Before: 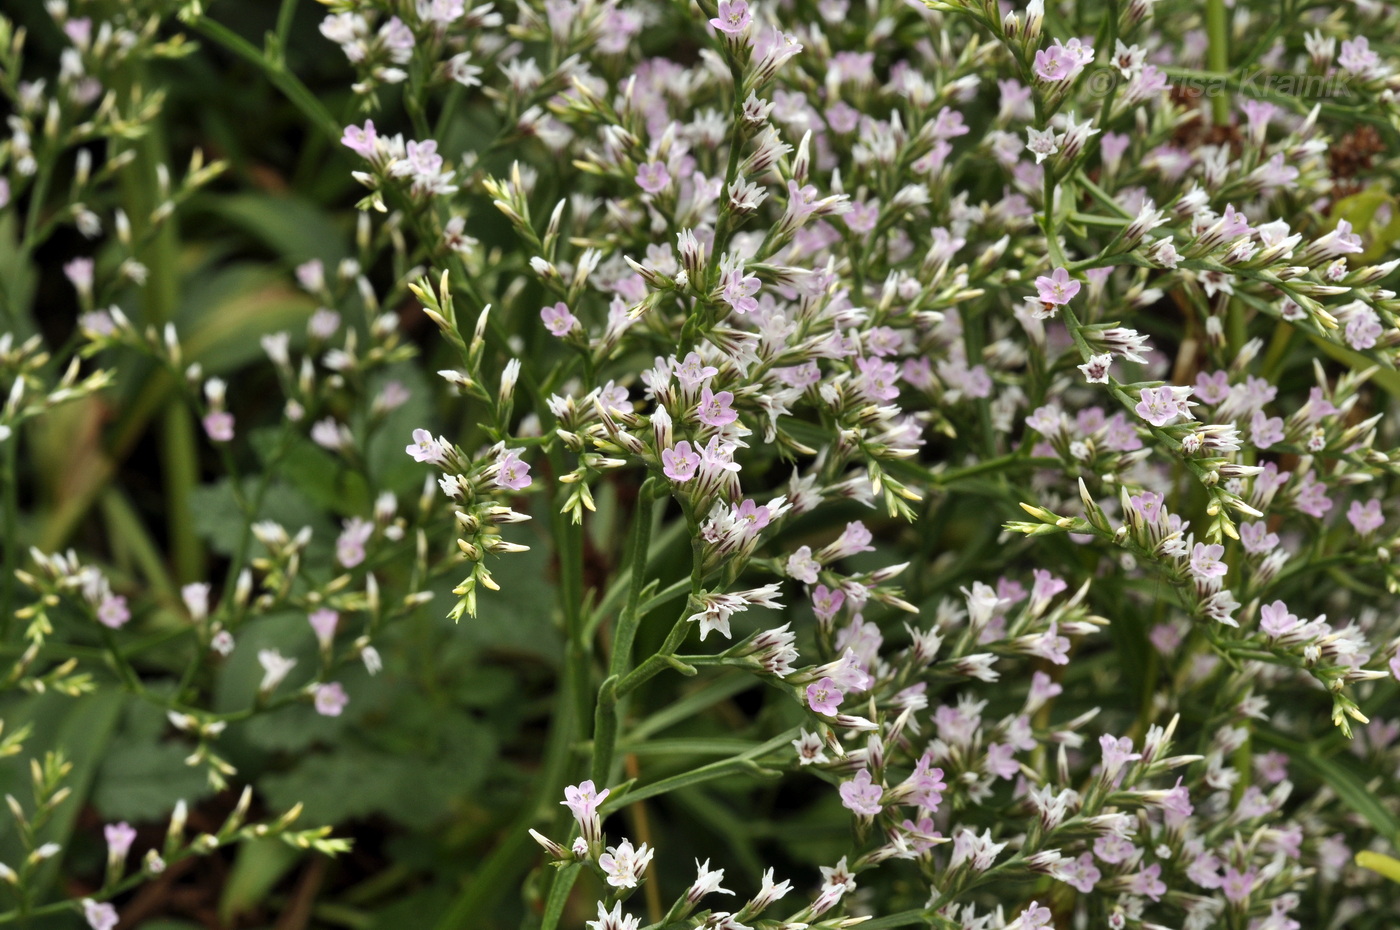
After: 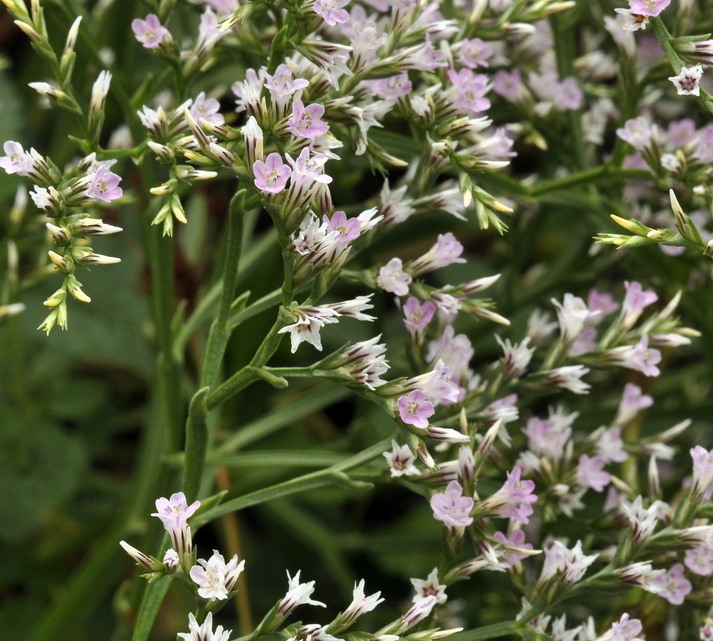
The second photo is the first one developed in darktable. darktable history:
crop and rotate: left 29.215%, top 31.017%, right 19.839%
